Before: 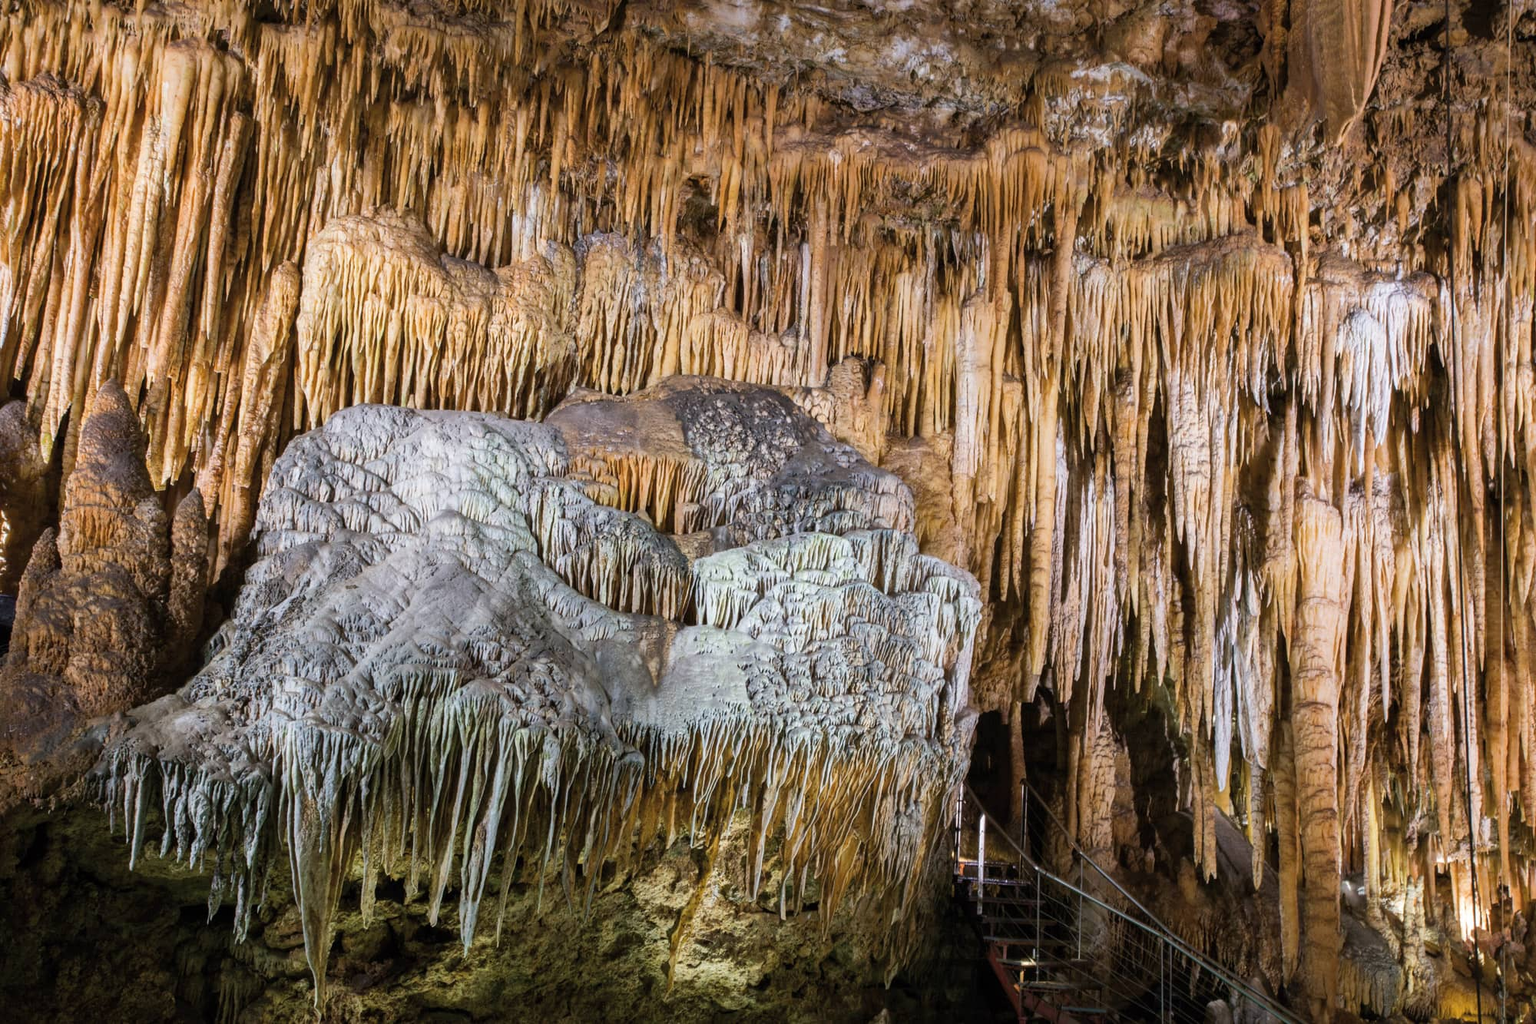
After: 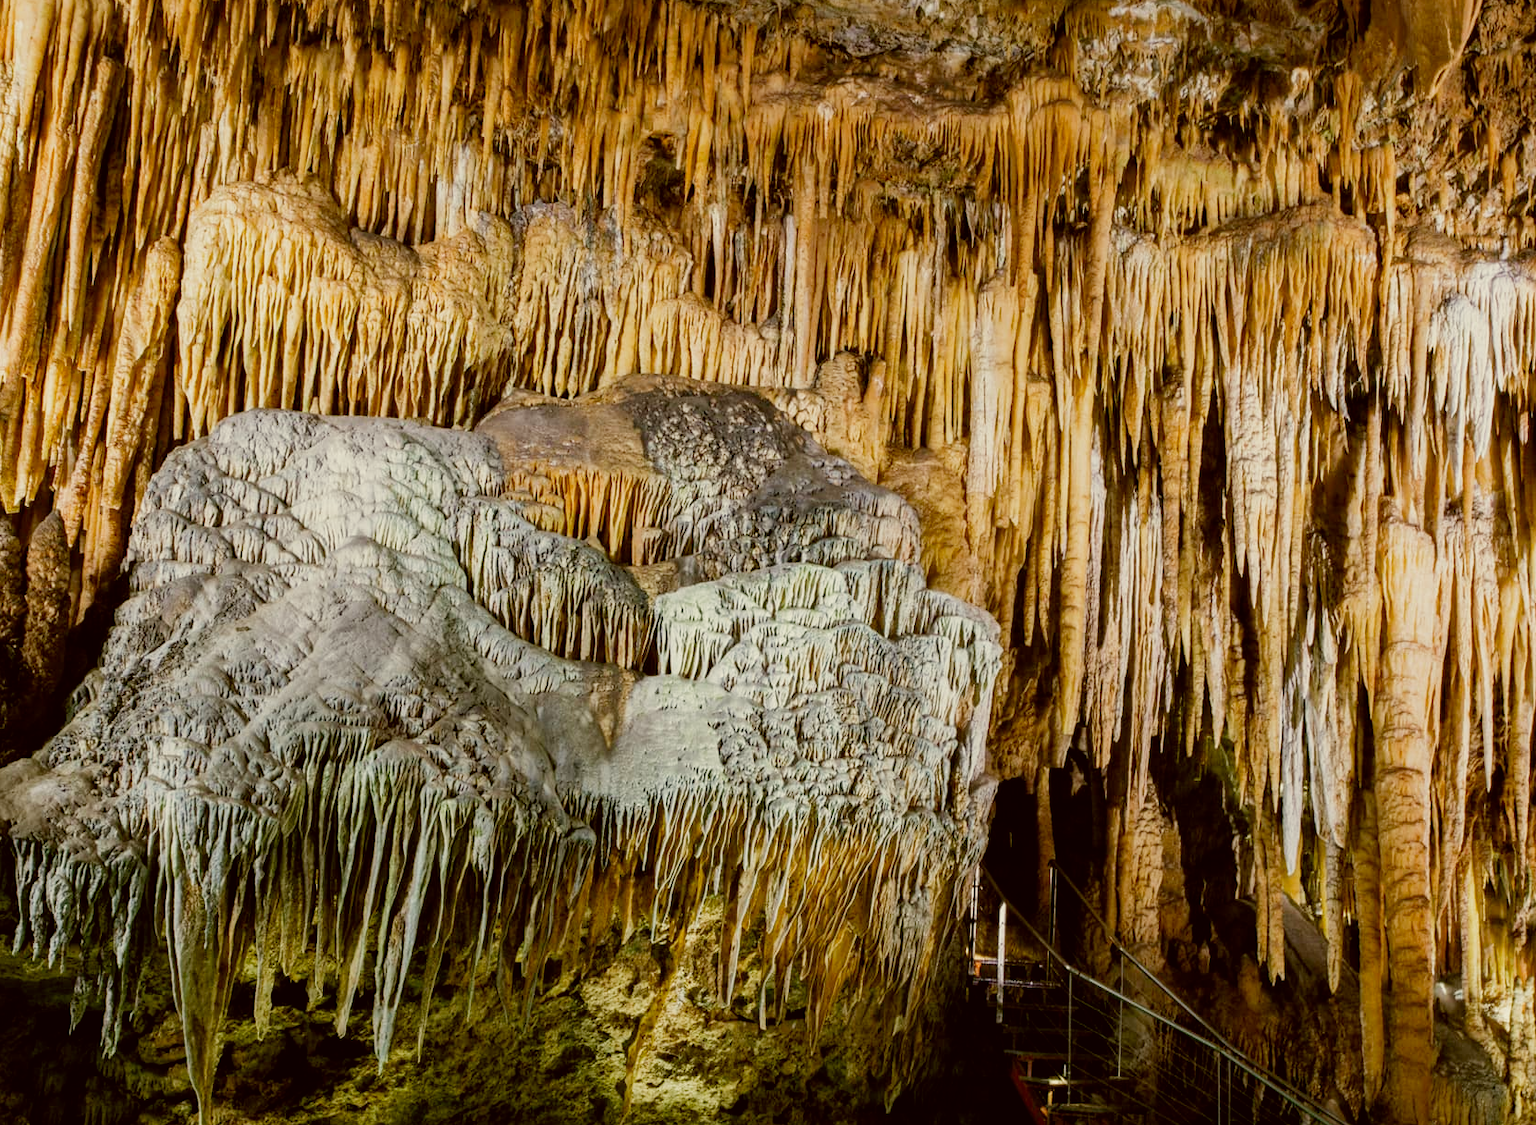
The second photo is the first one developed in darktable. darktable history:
color correction: highlights a* -1.32, highlights b* 10.02, shadows a* 0.785, shadows b* 18.87
crop: left 9.8%, top 6.335%, right 7.142%, bottom 2.333%
filmic rgb: middle gray luminance 9.43%, black relative exposure -10.54 EV, white relative exposure 3.45 EV, target black luminance 0%, hardness 5.98, latitude 59.66%, contrast 1.088, highlights saturation mix 5.88%, shadows ↔ highlights balance 29.5%, preserve chrominance no, color science v5 (2021), iterations of high-quality reconstruction 0
